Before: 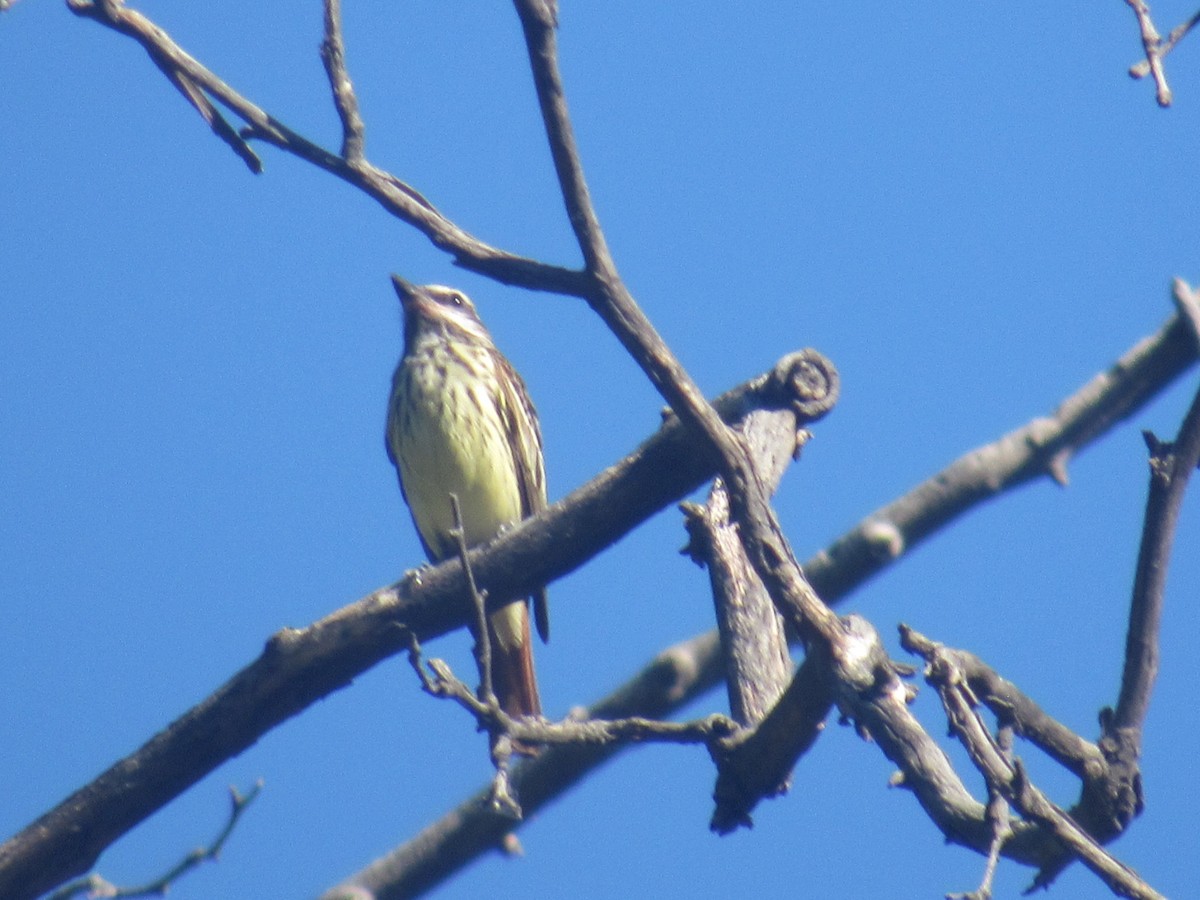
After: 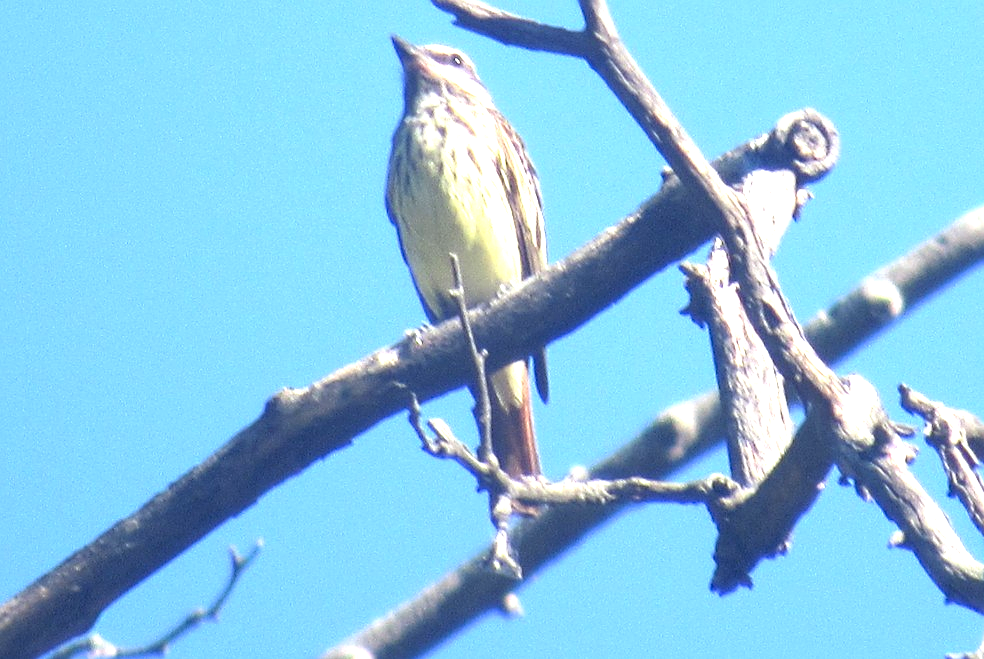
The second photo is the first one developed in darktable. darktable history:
crop: top 26.681%, right 17.944%
sharpen: on, module defaults
exposure: black level correction 0, exposure 1.288 EV, compensate highlight preservation false
